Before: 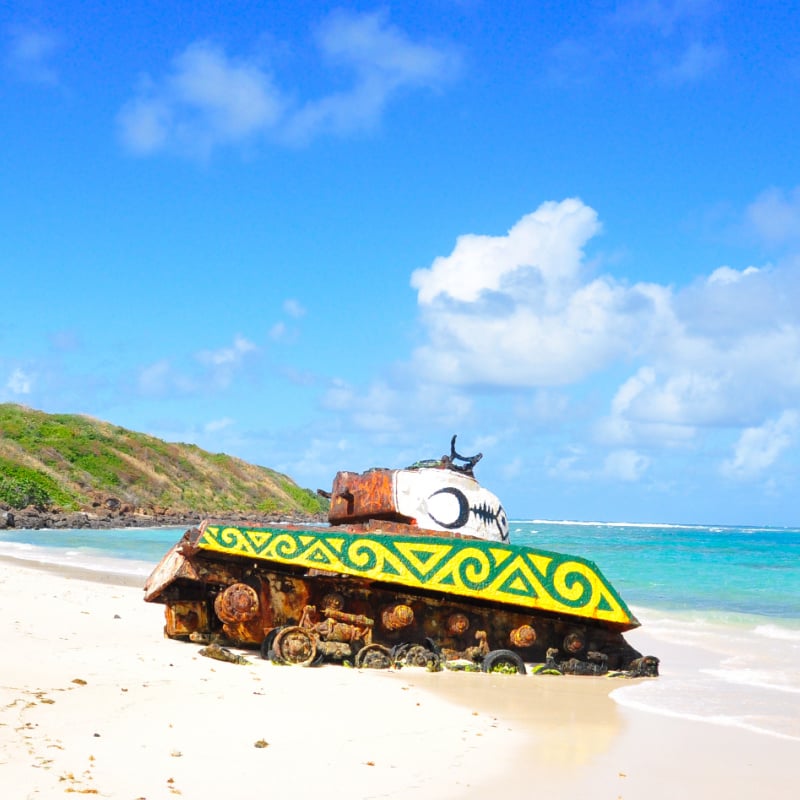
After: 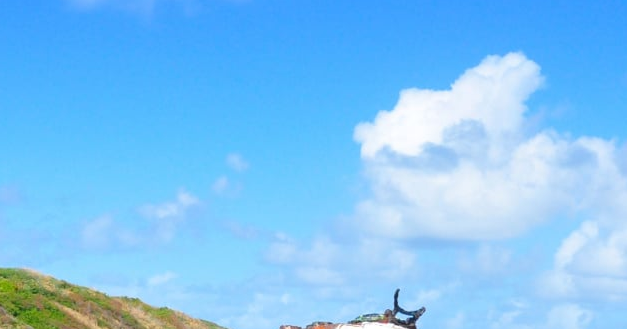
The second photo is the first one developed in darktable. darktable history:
crop: left 7.223%, top 18.356%, right 14.294%, bottom 40.415%
